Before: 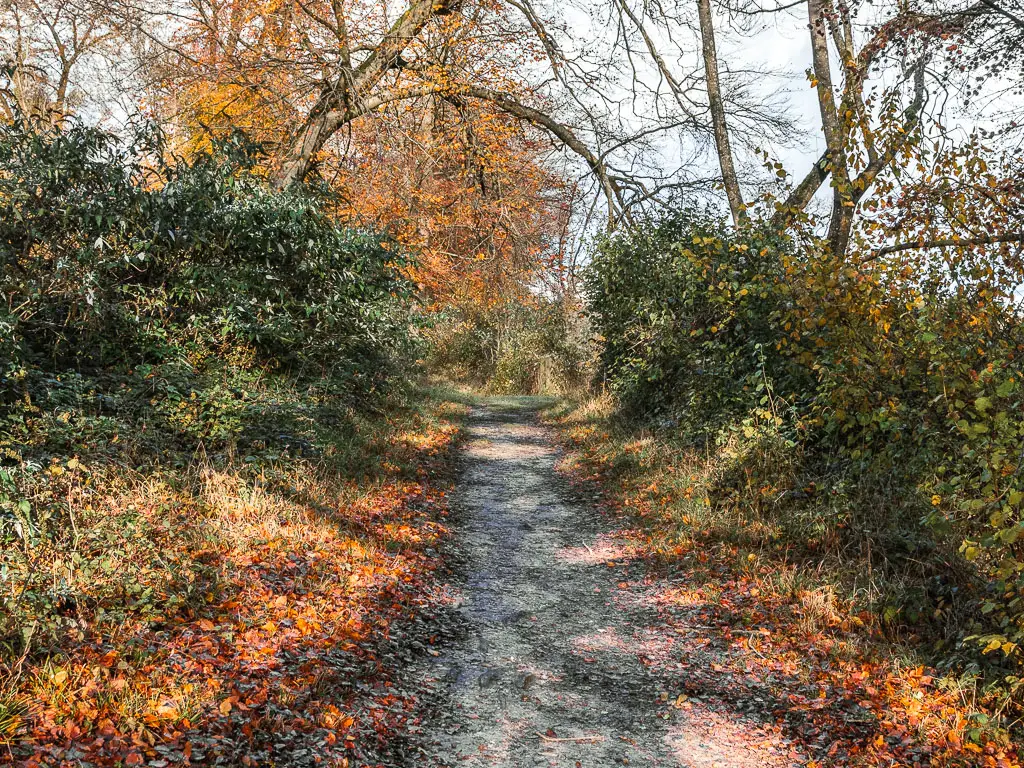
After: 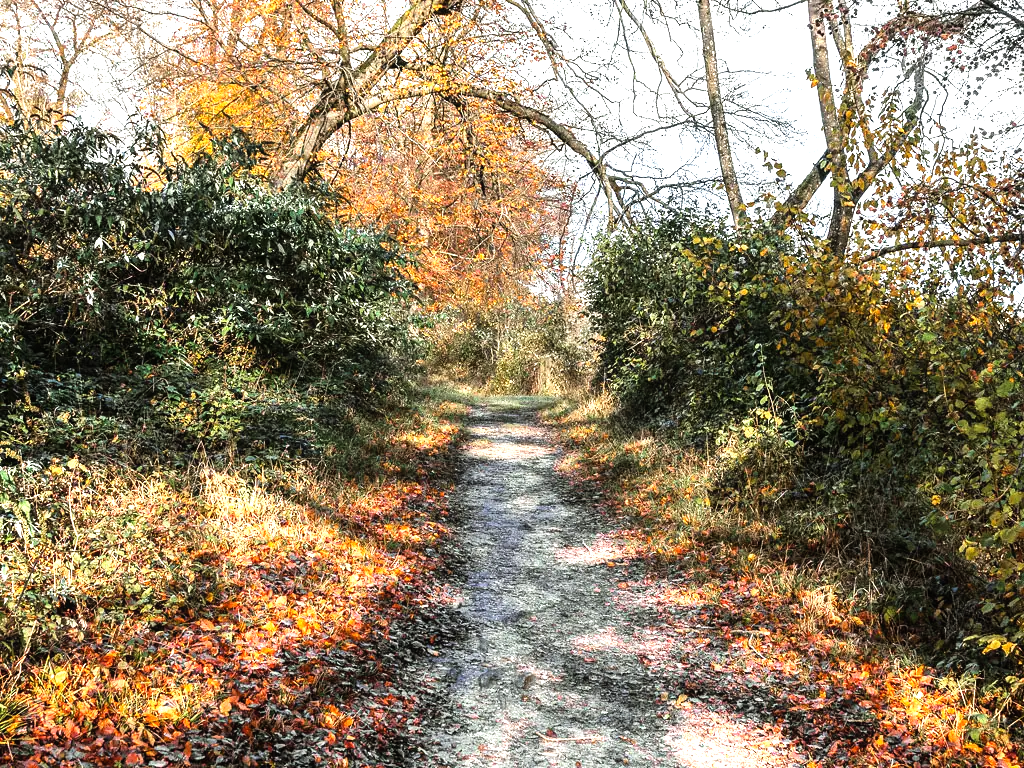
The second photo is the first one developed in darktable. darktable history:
exposure: black level correction 0.001, compensate highlight preservation false
contrast equalizer: octaves 7, y [[0.524, 0.538, 0.547, 0.548, 0.538, 0.524], [0.5 ×6], [0.5 ×6], [0 ×6], [0 ×6]], mix -0.216
tone equalizer: -8 EV -1.07 EV, -7 EV -1.01 EV, -6 EV -0.841 EV, -5 EV -0.541 EV, -3 EV 0.563 EV, -2 EV 0.891 EV, -1 EV 1.01 EV, +0 EV 1.06 EV, mask exposure compensation -0.492 EV
